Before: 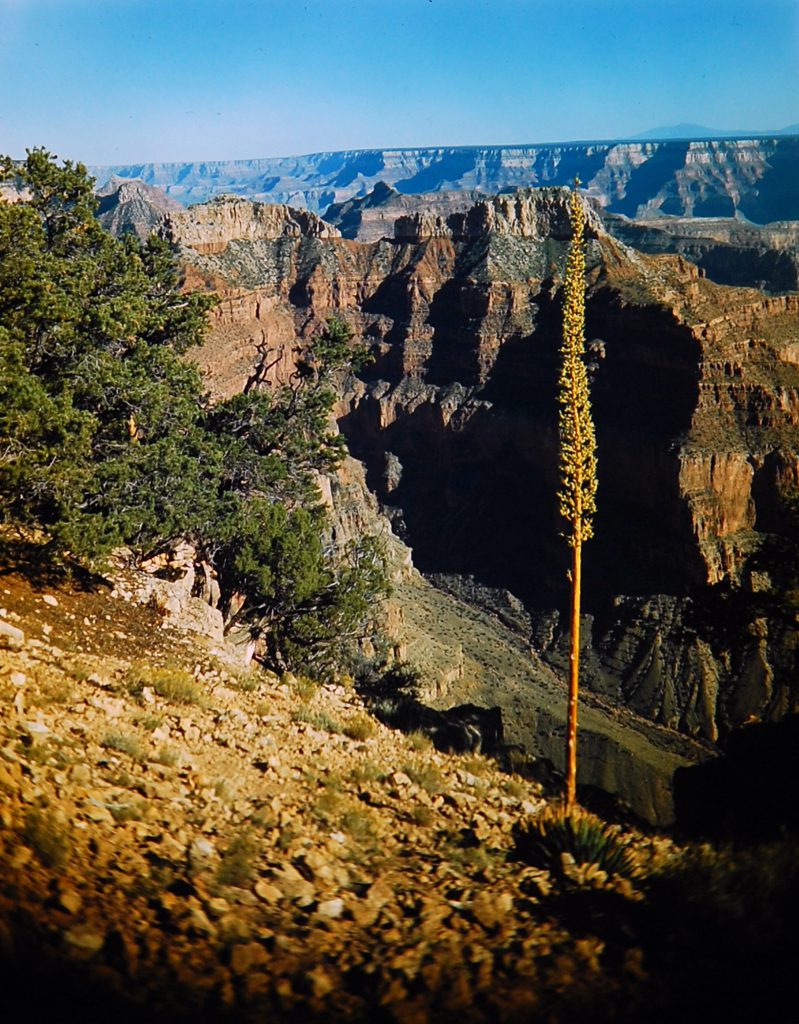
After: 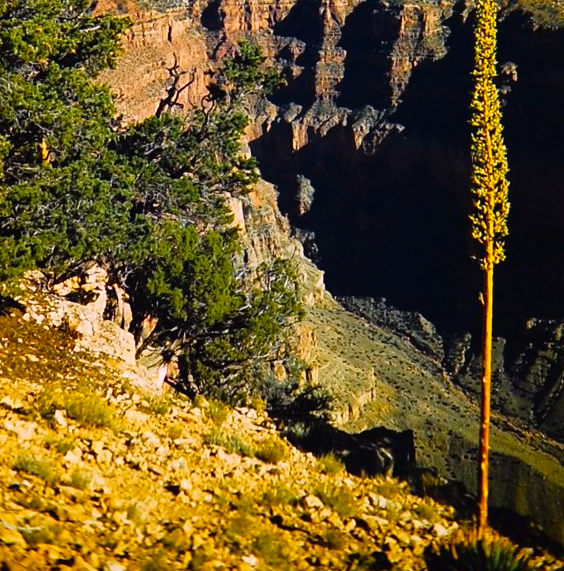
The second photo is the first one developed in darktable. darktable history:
crop: left 11.014%, top 27.119%, right 18.284%, bottom 17.024%
tone curve: curves: ch0 [(0, 0.01) (0.037, 0.032) (0.131, 0.108) (0.275, 0.286) (0.483, 0.517) (0.61, 0.661) (0.697, 0.768) (0.797, 0.876) (0.888, 0.952) (0.997, 0.995)]; ch1 [(0, 0) (0.312, 0.262) (0.425, 0.402) (0.5, 0.5) (0.527, 0.532) (0.556, 0.585) (0.683, 0.706) (0.746, 0.77) (1, 1)]; ch2 [(0, 0) (0.223, 0.185) (0.333, 0.284) (0.432, 0.4) (0.502, 0.502) (0.525, 0.527) (0.545, 0.564) (0.587, 0.613) (0.636, 0.654) (0.711, 0.729) (0.845, 0.855) (0.998, 0.977)], color space Lab, linked channels, preserve colors none
color balance rgb: perceptual saturation grading › global saturation 25.009%, global vibrance 24.458%
